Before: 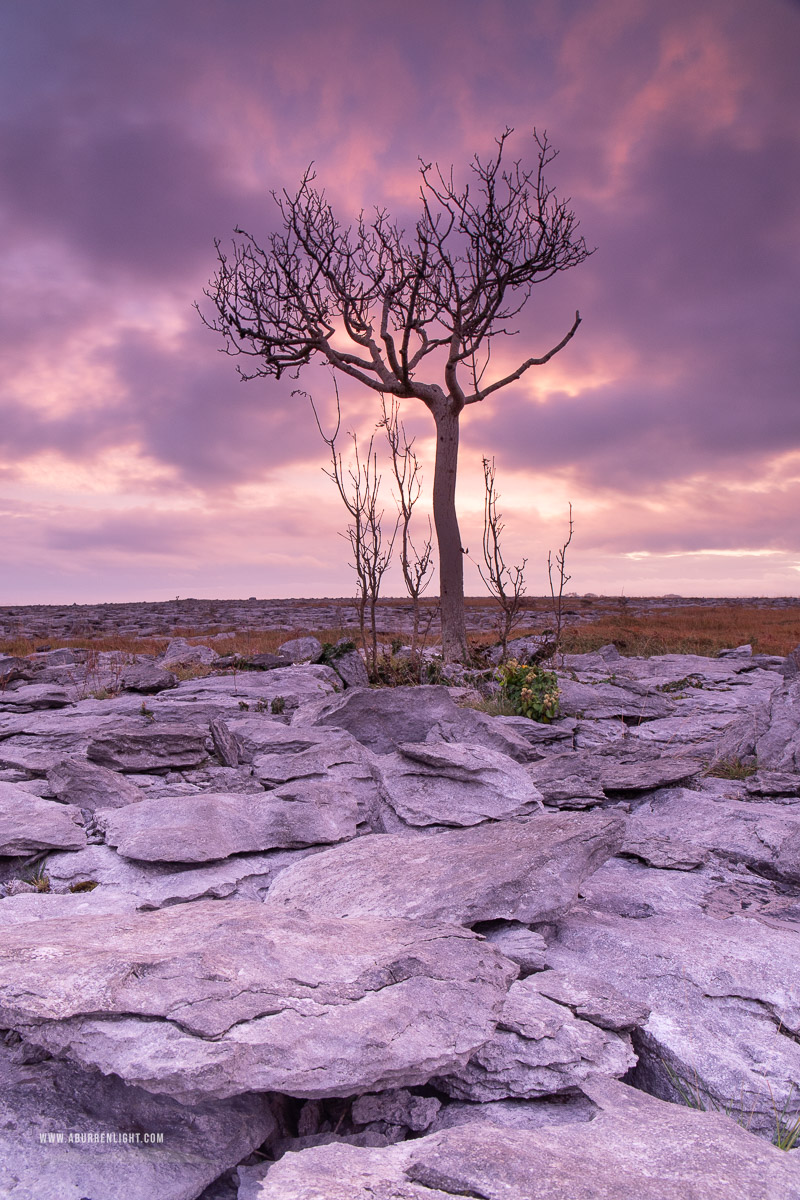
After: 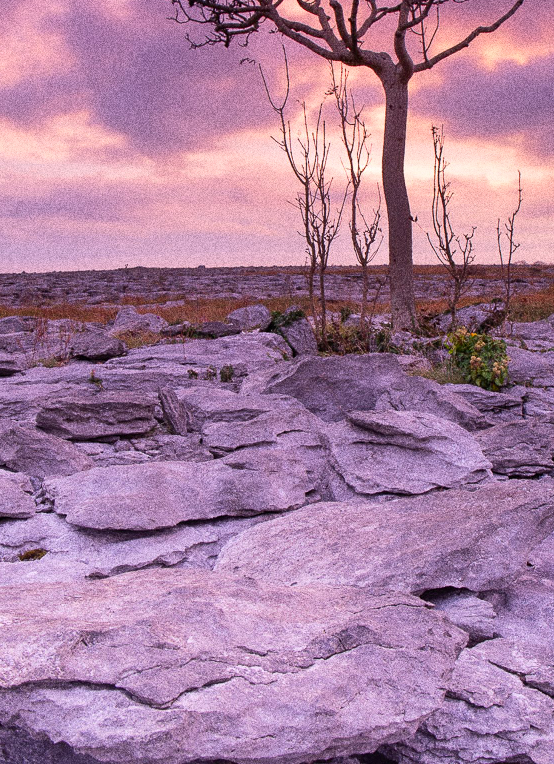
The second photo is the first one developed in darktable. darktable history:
crop: left 6.488%, top 27.668%, right 24.183%, bottom 8.656%
grain: coarseness 10.62 ISO, strength 55.56%
color balance rgb: perceptual saturation grading › global saturation 20%, global vibrance 10%
